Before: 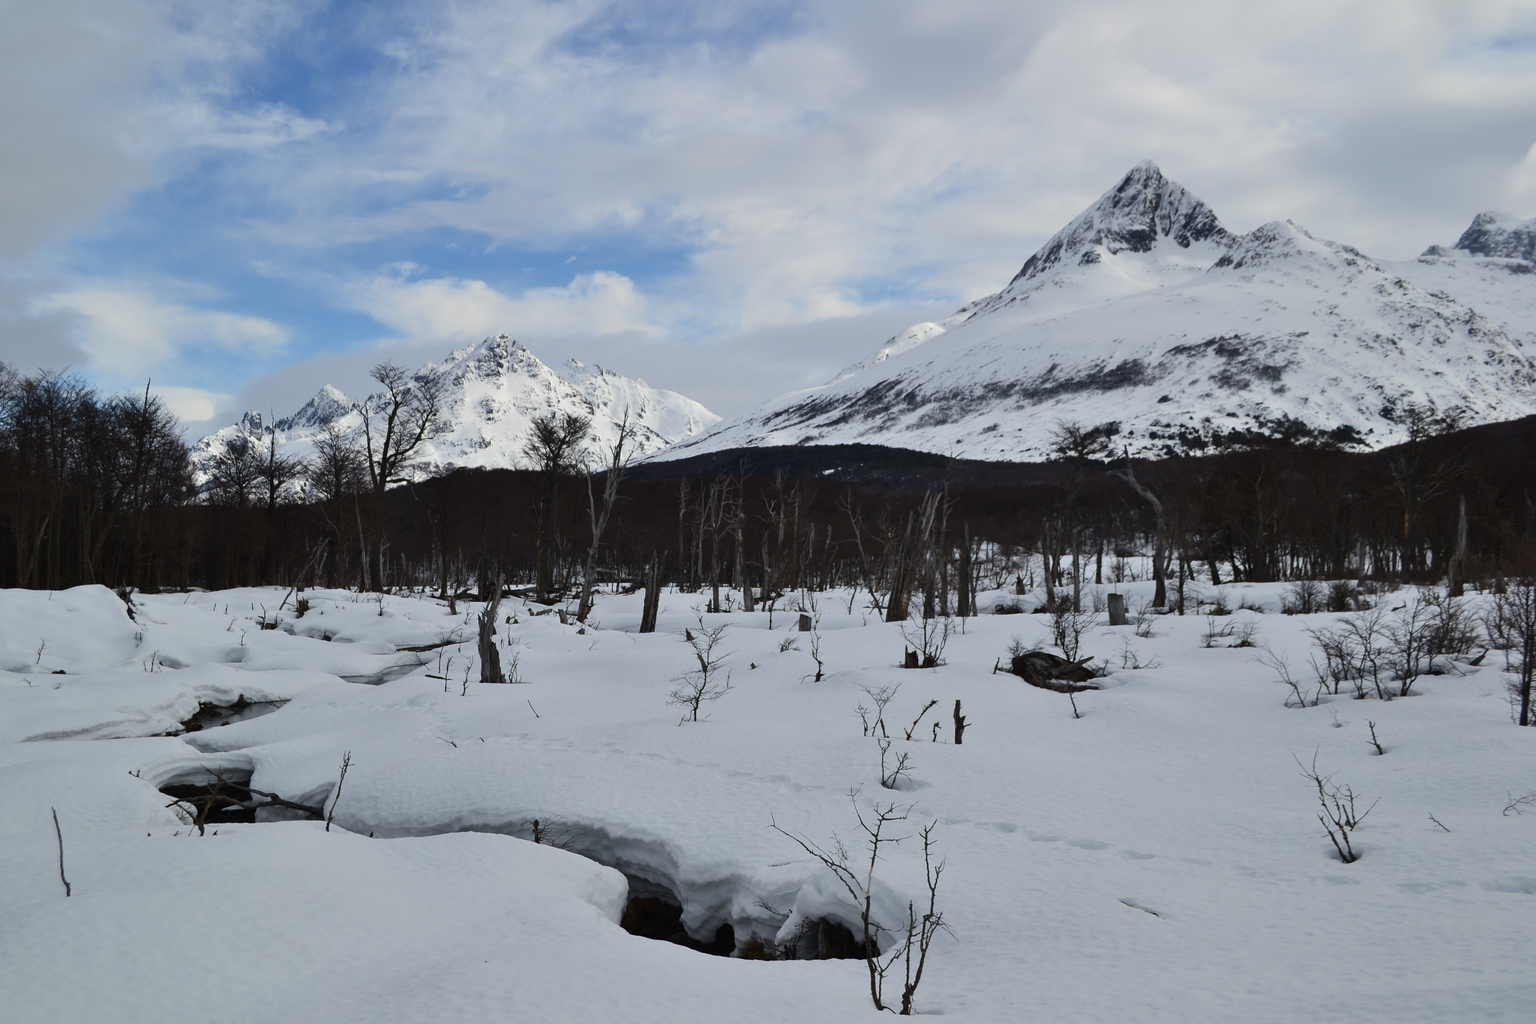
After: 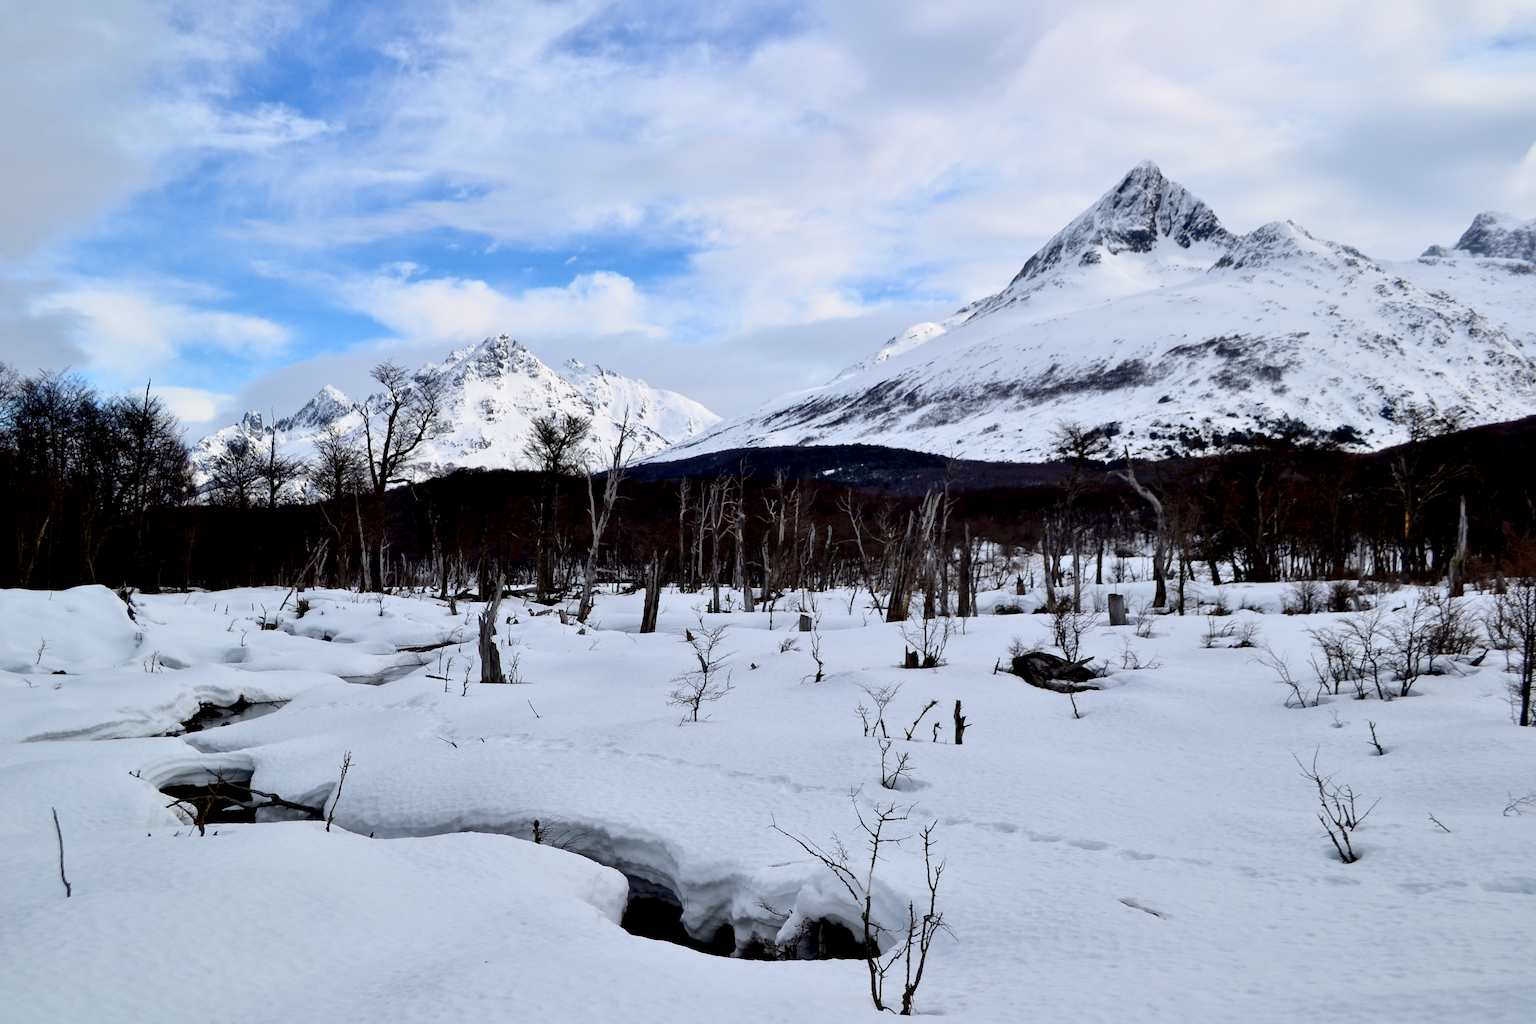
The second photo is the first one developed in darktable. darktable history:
exposure: black level correction 0.01, exposure 0.011 EV, compensate highlight preservation false
white balance: red 1.004, blue 1.024
base curve: curves: ch0 [(0, 0) (0.028, 0.03) (0.121, 0.232) (0.46, 0.748) (0.859, 0.968) (1, 1)]
shadows and highlights: on, module defaults
